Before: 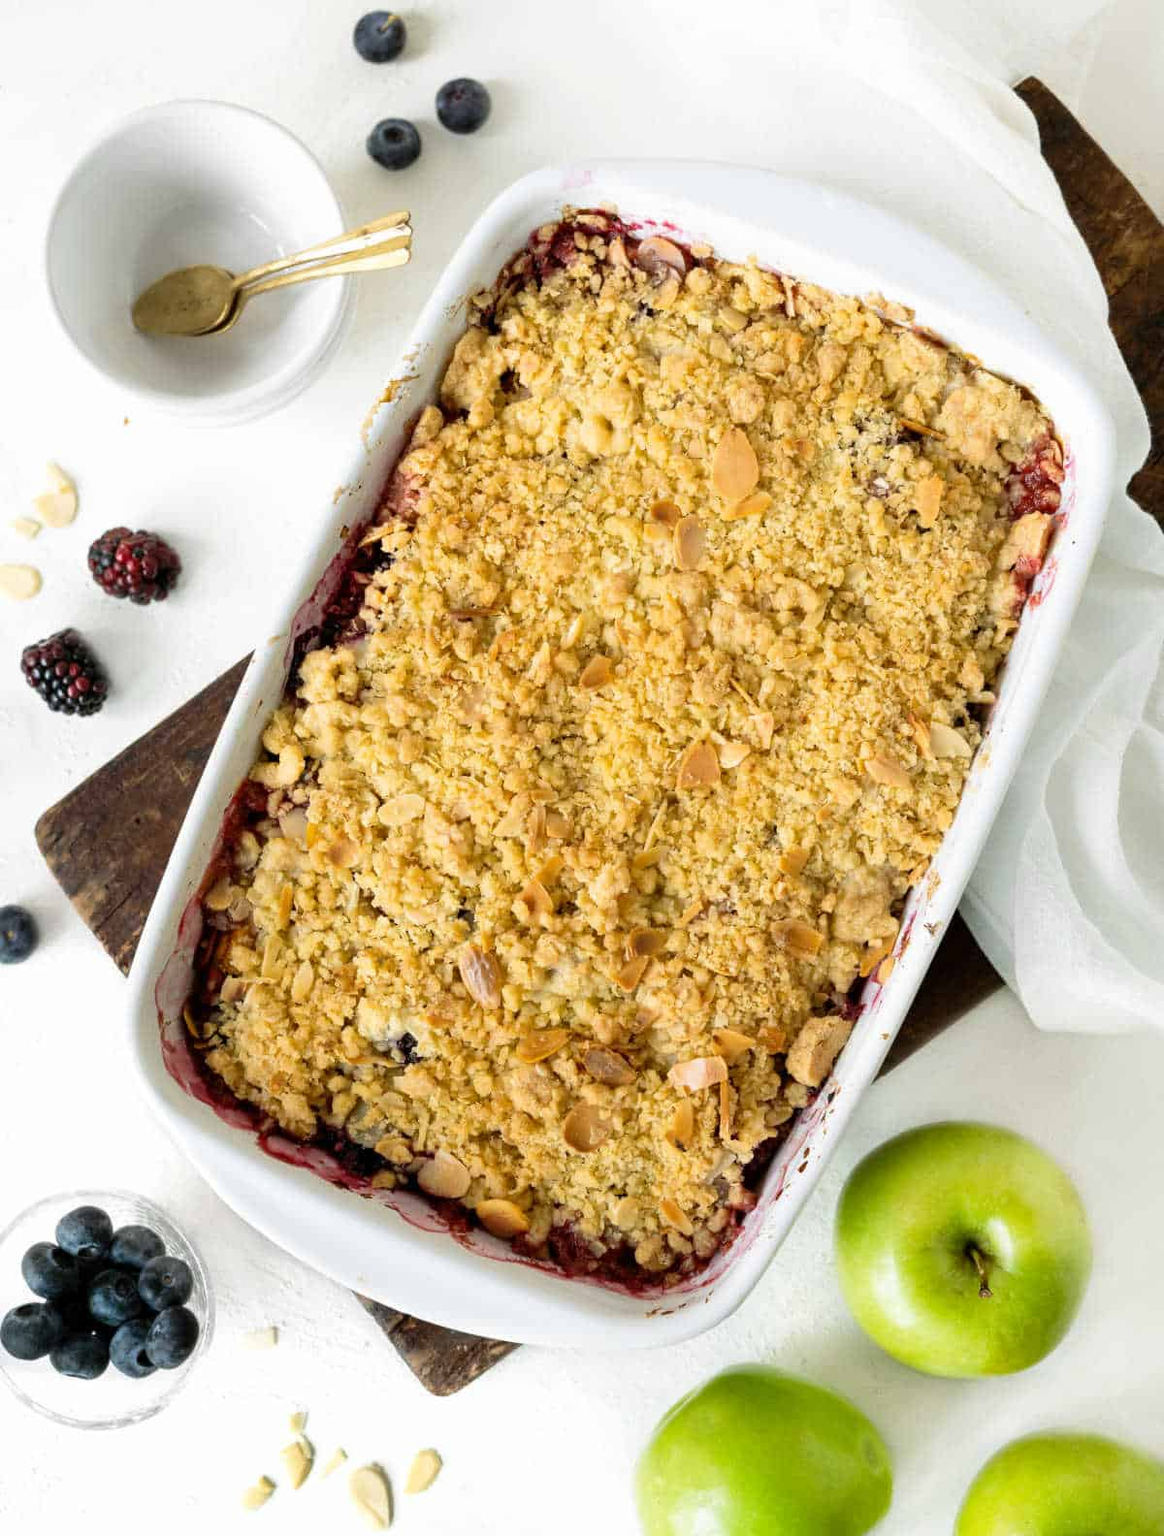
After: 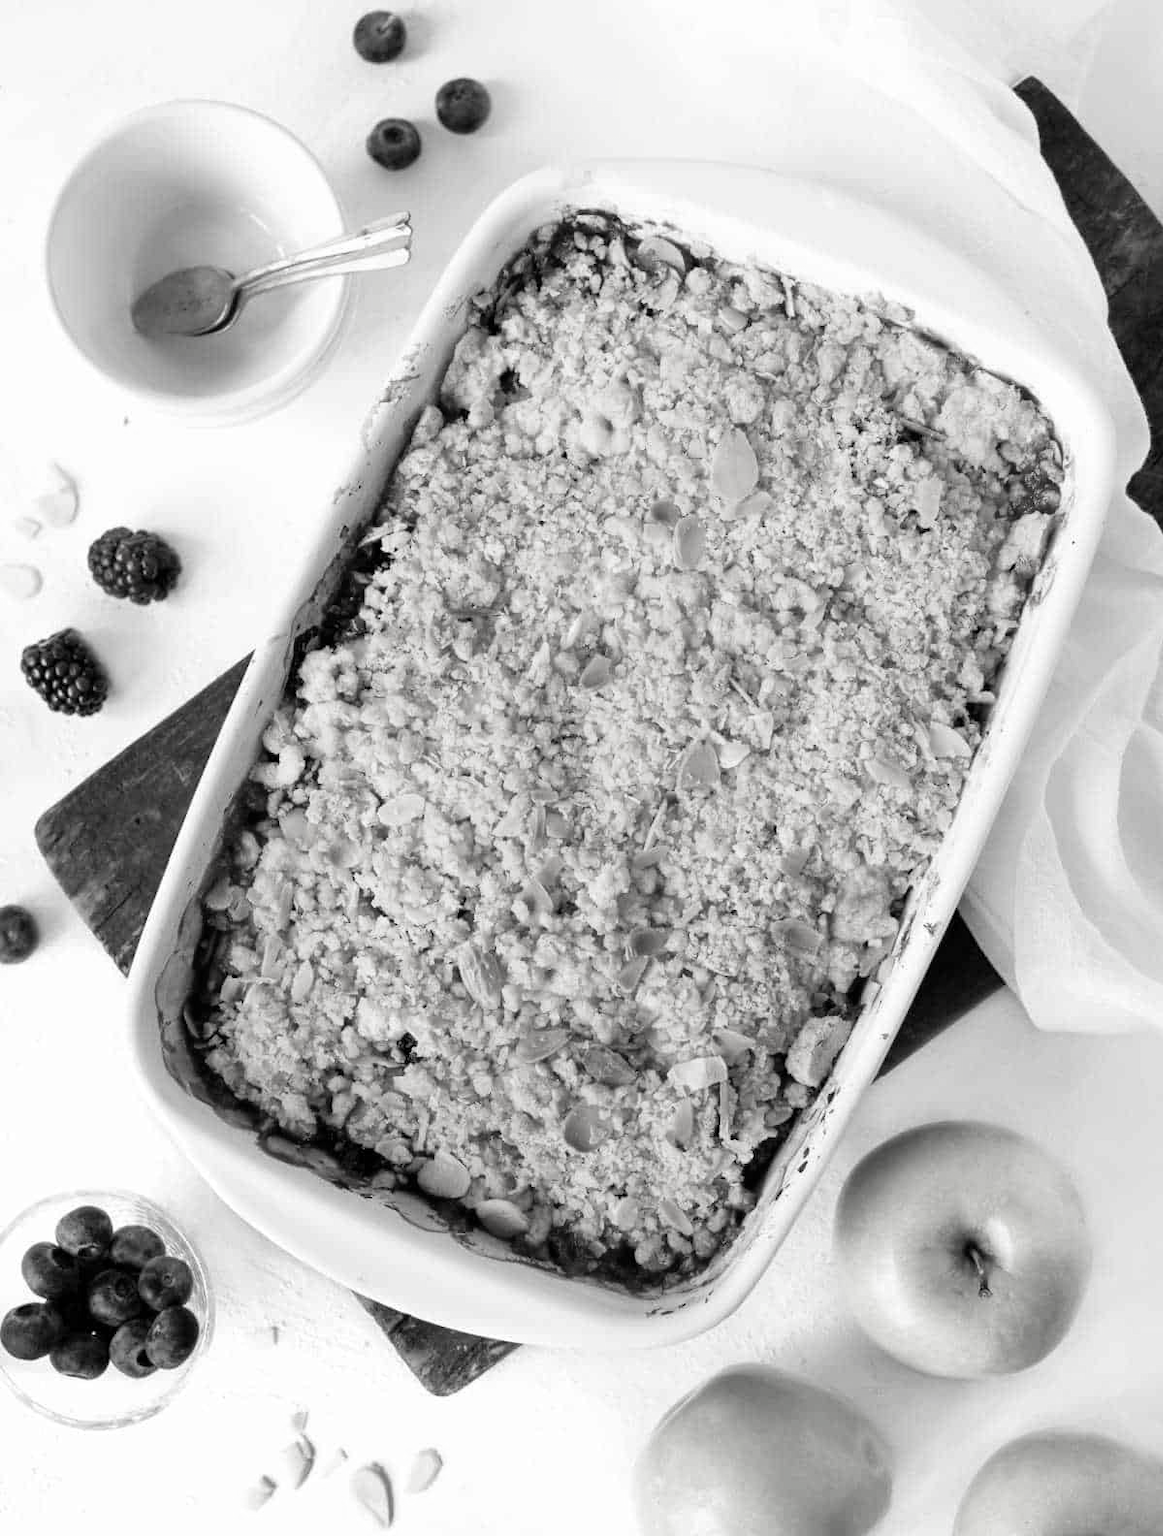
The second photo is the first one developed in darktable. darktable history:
contrast brightness saturation: saturation -0.984
